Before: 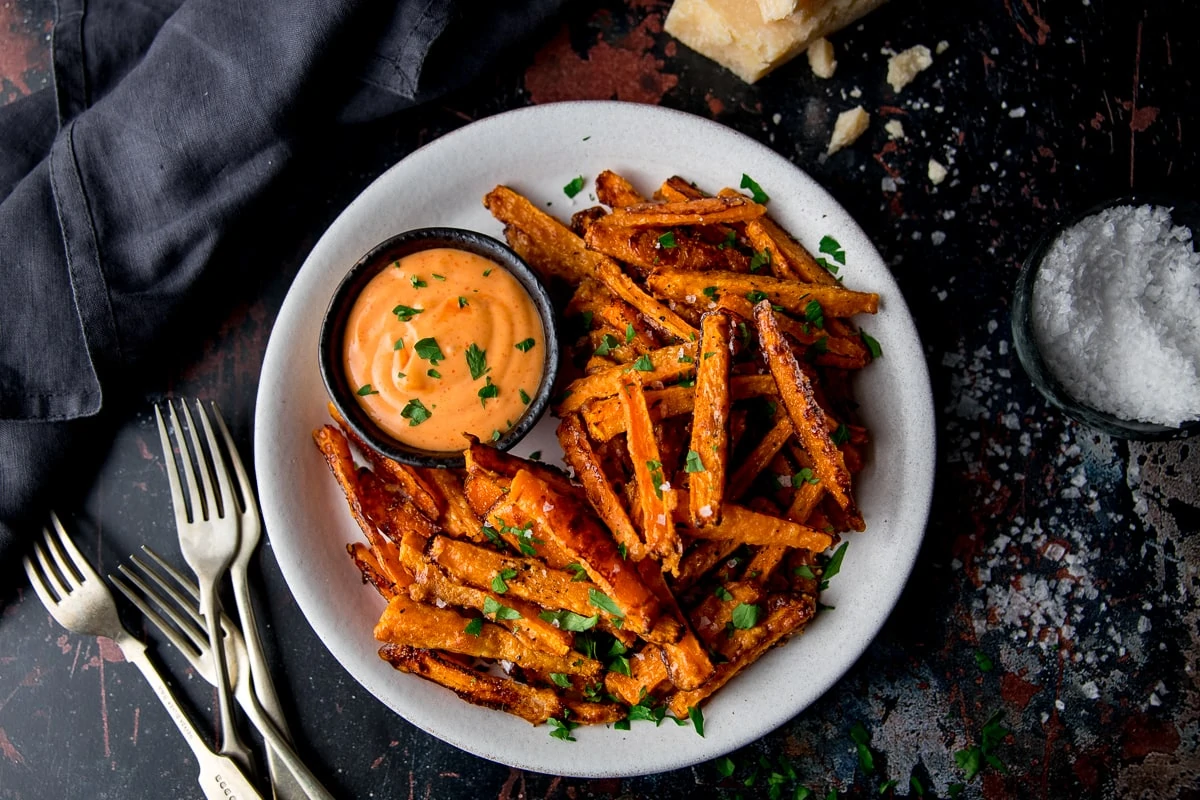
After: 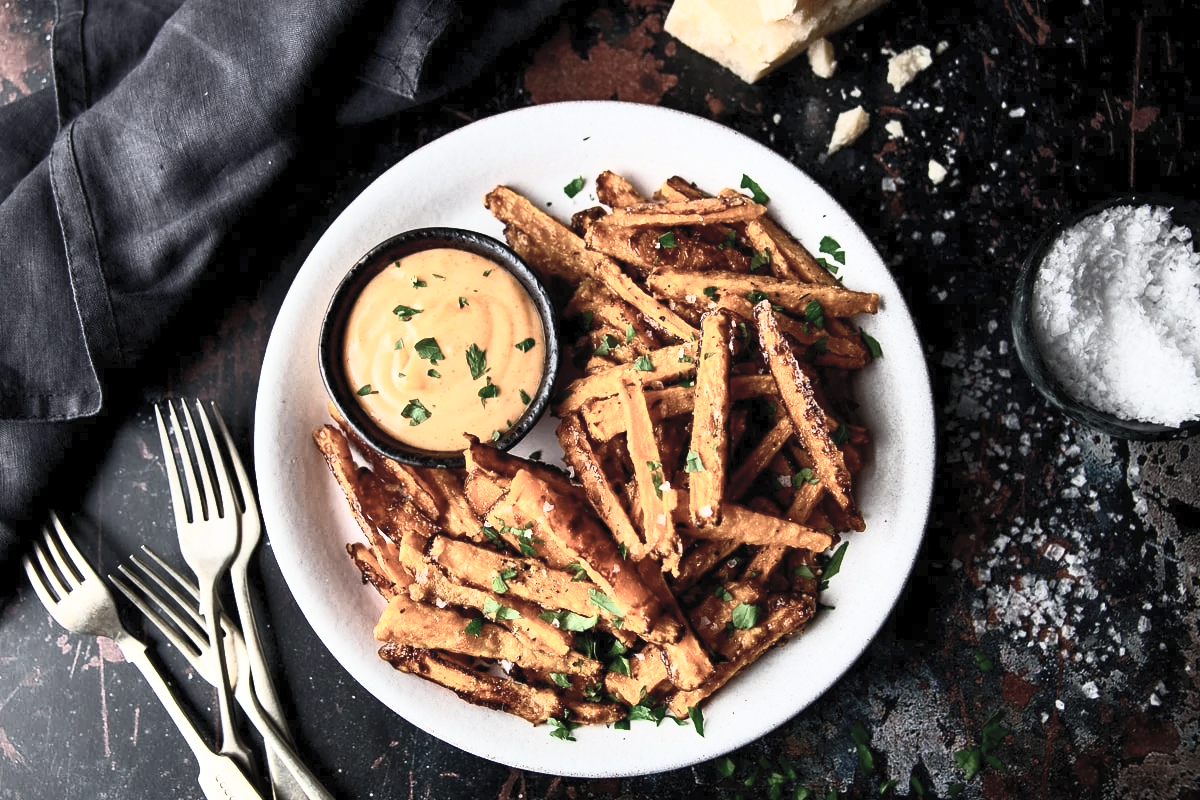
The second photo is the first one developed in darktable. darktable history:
tone equalizer: on, module defaults
contrast brightness saturation: contrast 0.57, brightness 0.57, saturation -0.34
